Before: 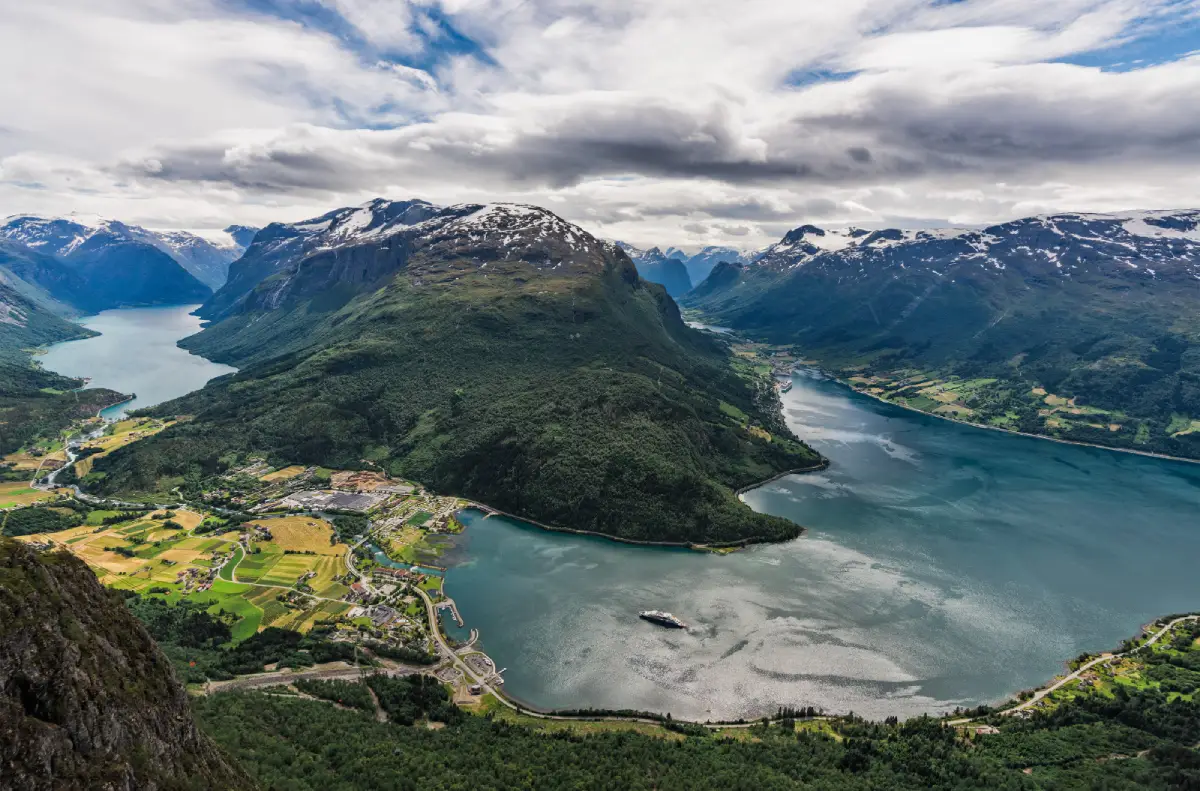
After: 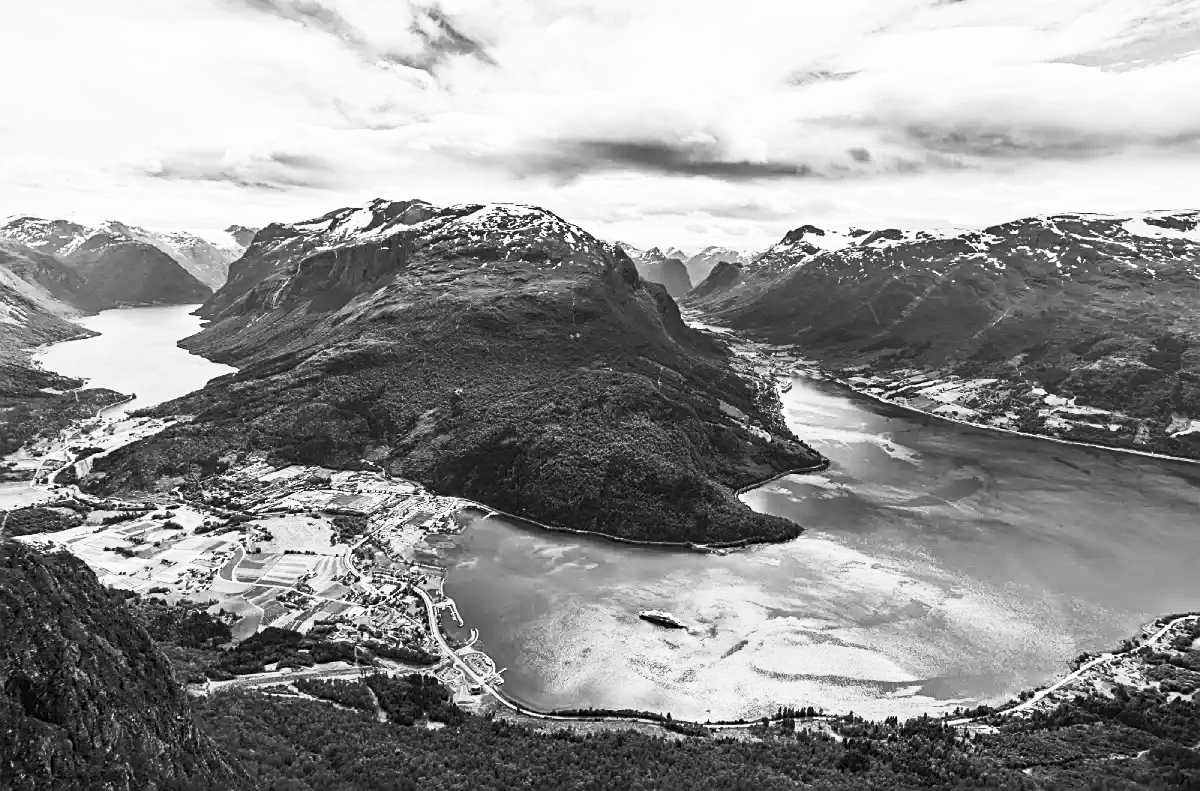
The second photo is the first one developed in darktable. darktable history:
contrast brightness saturation: contrast 0.53, brightness 0.47, saturation -1
sharpen: on, module defaults
